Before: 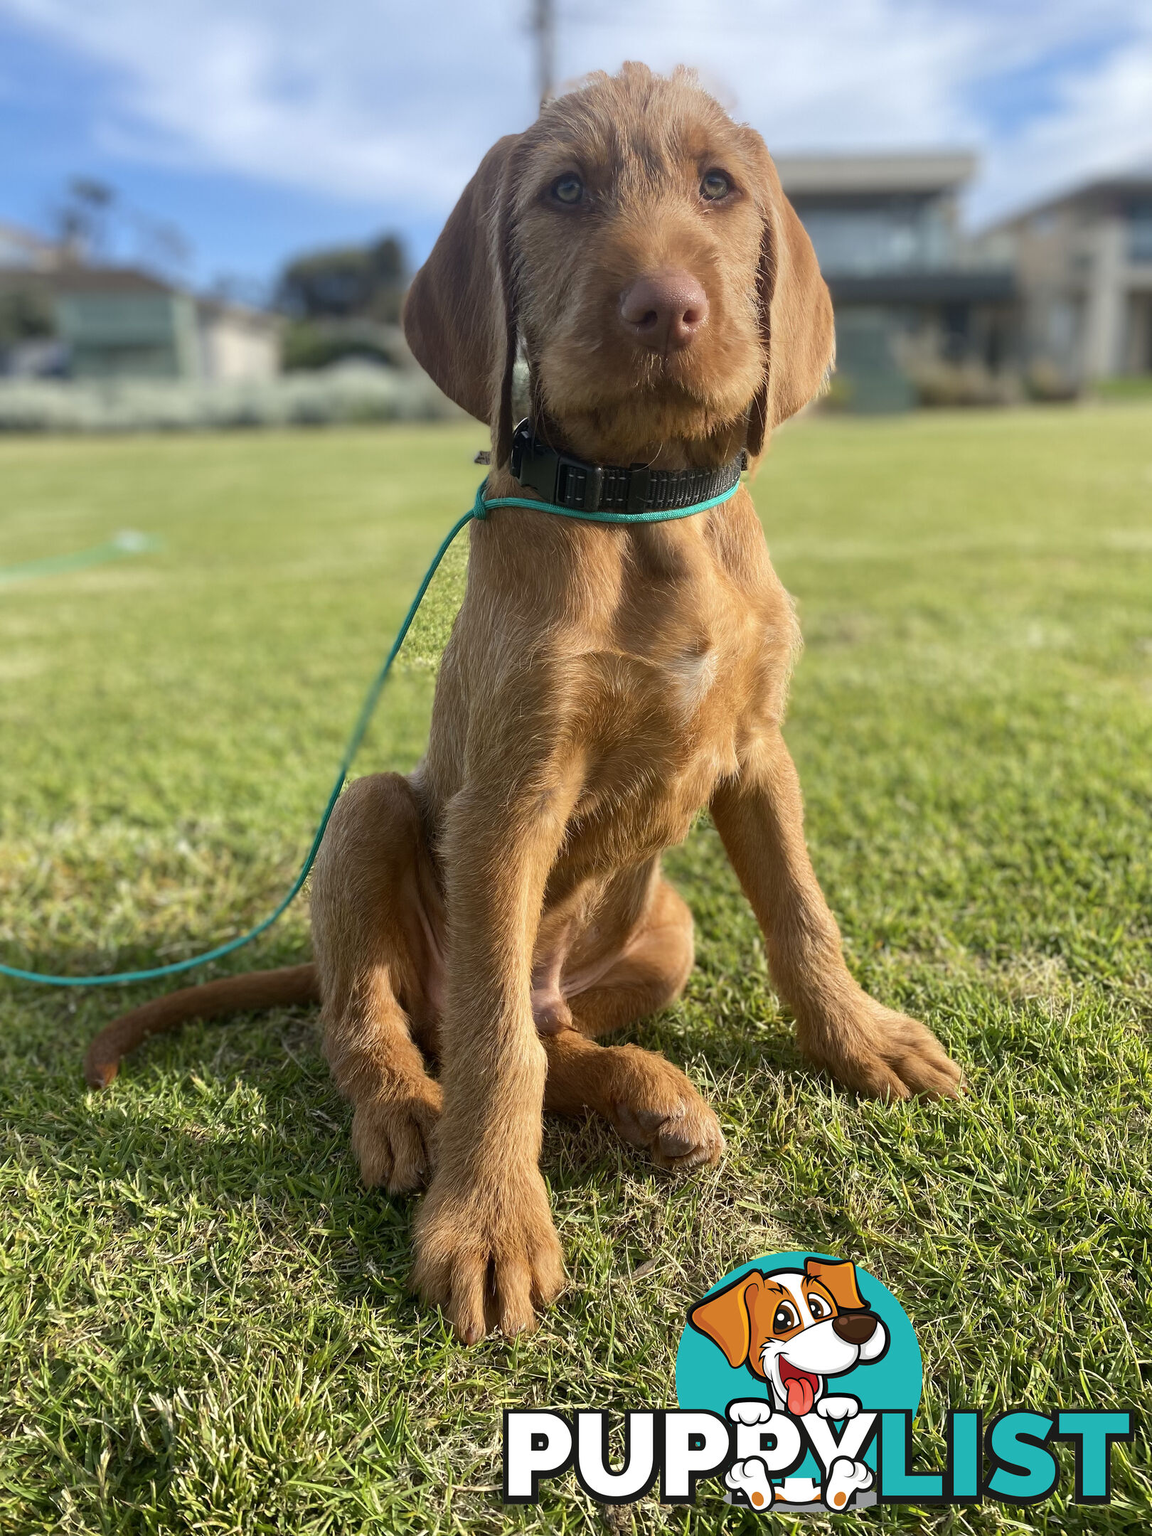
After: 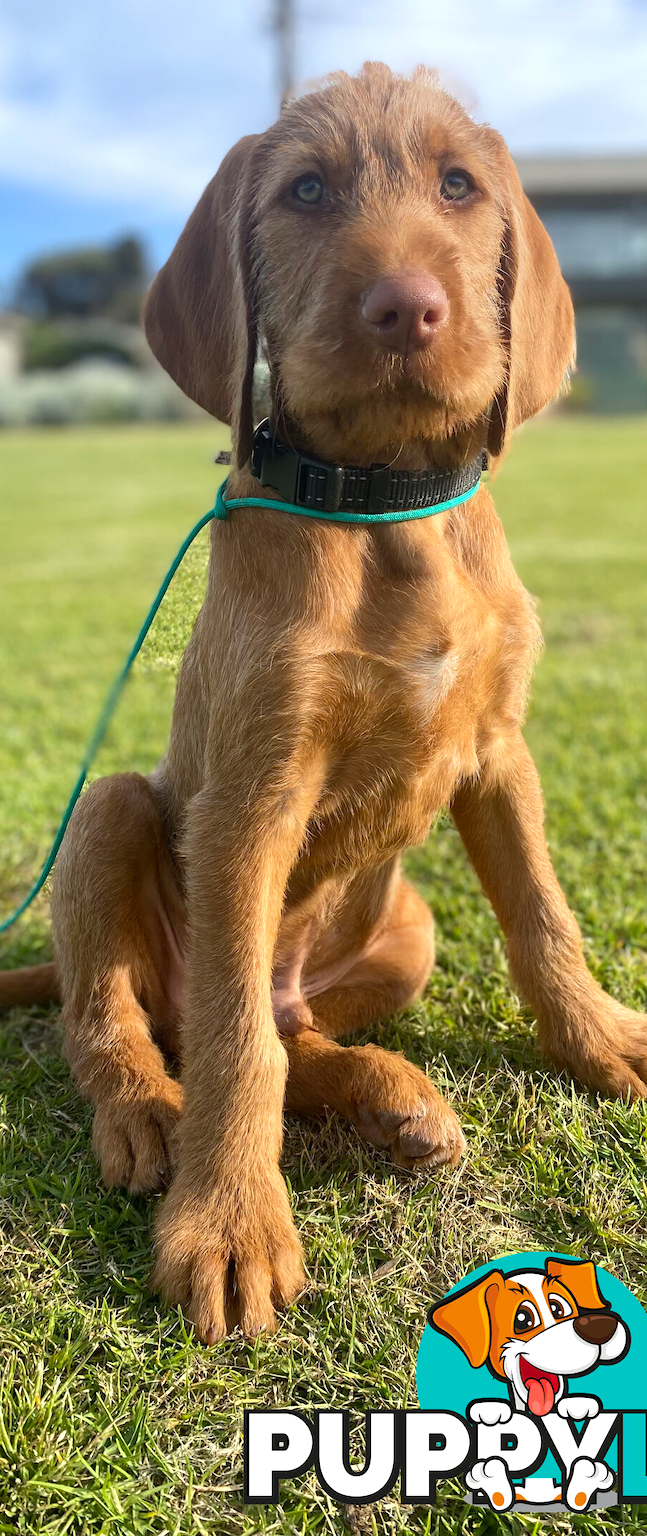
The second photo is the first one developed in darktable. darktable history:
crop and rotate: left 22.577%, right 21.21%
exposure: exposure 0.211 EV, compensate exposure bias true, compensate highlight preservation false
